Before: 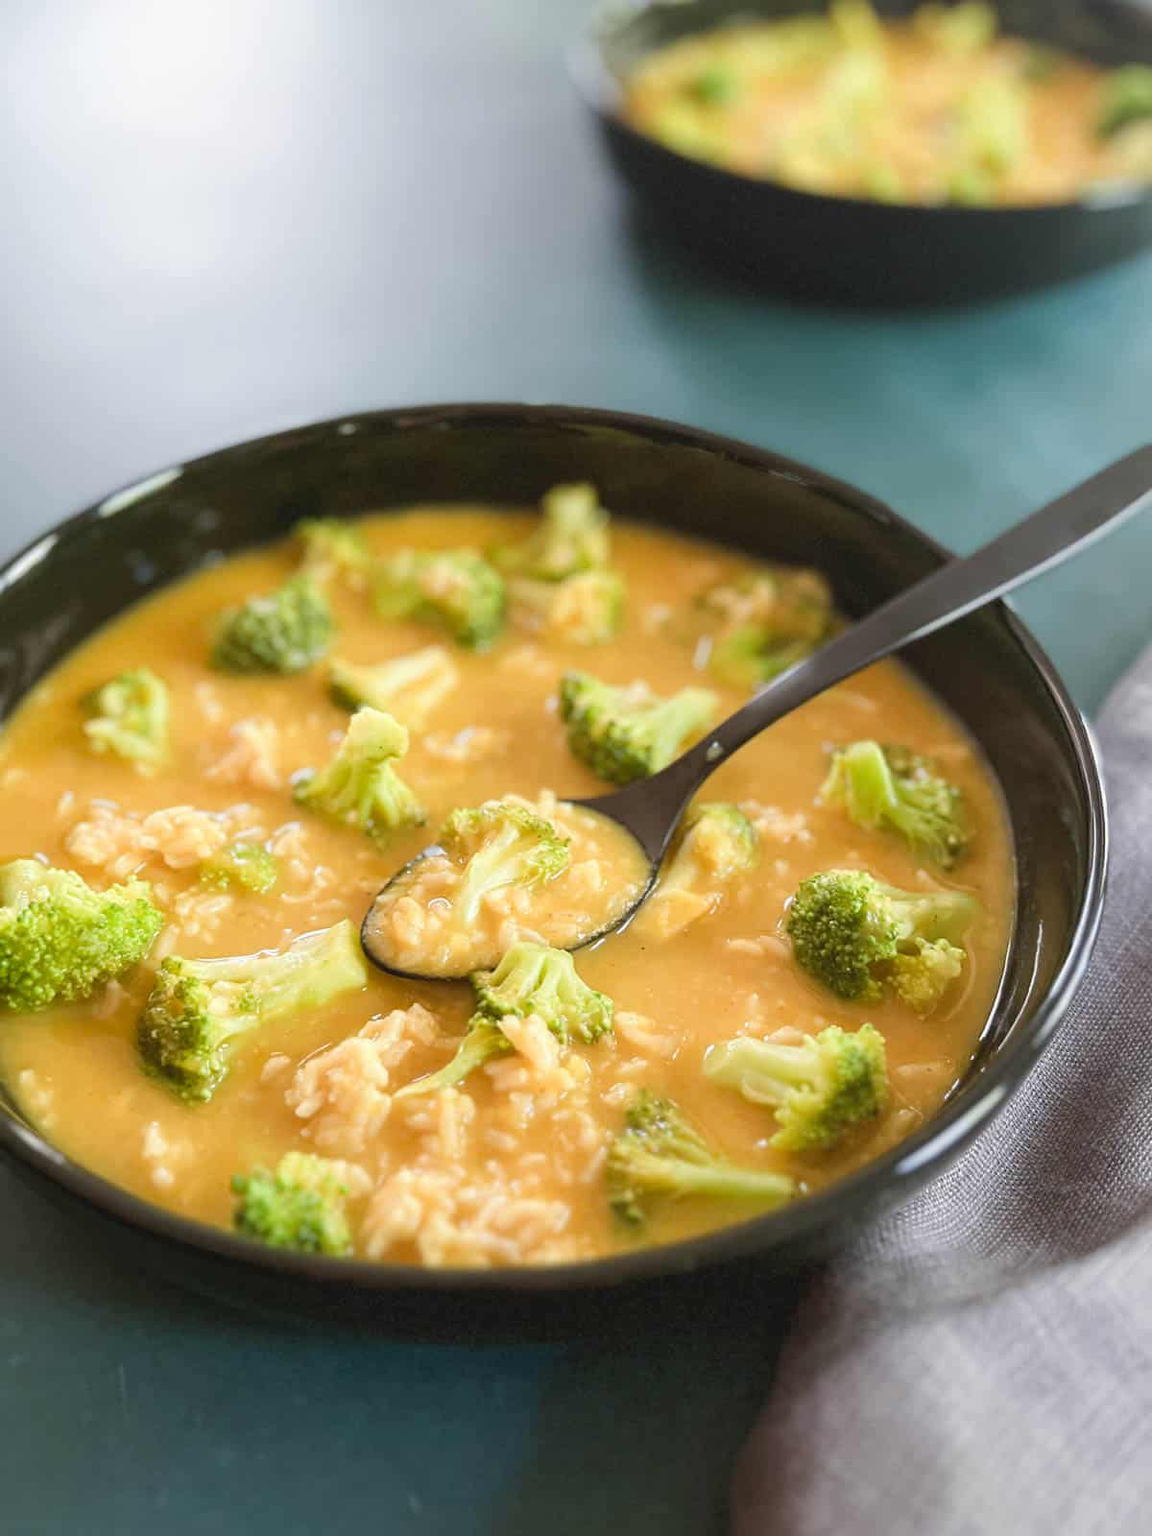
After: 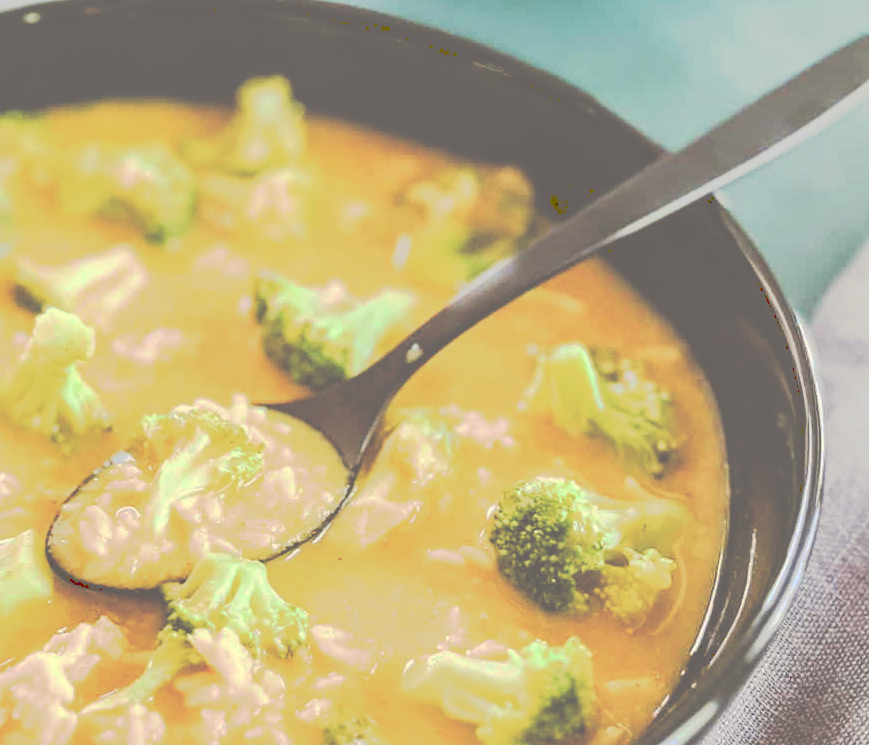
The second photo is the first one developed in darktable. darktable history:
color correction: highlights a* -0.95, highlights b* 4.63, shadows a* 3.66
color balance rgb: perceptual saturation grading › global saturation 20%, perceptual saturation grading › highlights -25.849%, perceptual saturation grading › shadows 25.603%, perceptual brilliance grading › highlights 7.627%, perceptual brilliance grading › mid-tones 3.042%, perceptual brilliance grading › shadows 1.722%, global vibrance 20%
tone curve: curves: ch0 [(0, 0) (0.003, 0.449) (0.011, 0.449) (0.025, 0.449) (0.044, 0.45) (0.069, 0.453) (0.1, 0.453) (0.136, 0.455) (0.177, 0.458) (0.224, 0.462) (0.277, 0.47) (0.335, 0.491) (0.399, 0.522) (0.468, 0.561) (0.543, 0.619) (0.623, 0.69) (0.709, 0.756) (0.801, 0.802) (0.898, 0.825) (1, 1)], preserve colors none
tone equalizer: -8 EV -0.736 EV, -7 EV -0.723 EV, -6 EV -0.588 EV, -5 EV -0.378 EV, -3 EV 0.4 EV, -2 EV 0.6 EV, -1 EV 0.68 EV, +0 EV 0.726 EV
filmic rgb: black relative exposure -7.65 EV, white relative exposure 4.56 EV, threshold 2.97 EV, hardness 3.61, color science v6 (2022), enable highlight reconstruction true
crop and rotate: left 27.551%, top 26.832%, bottom 26.57%
local contrast: on, module defaults
contrast equalizer: y [[0.524, 0.538, 0.547, 0.548, 0.538, 0.524], [0.5 ×6], [0.5 ×6], [0 ×6], [0 ×6]]
